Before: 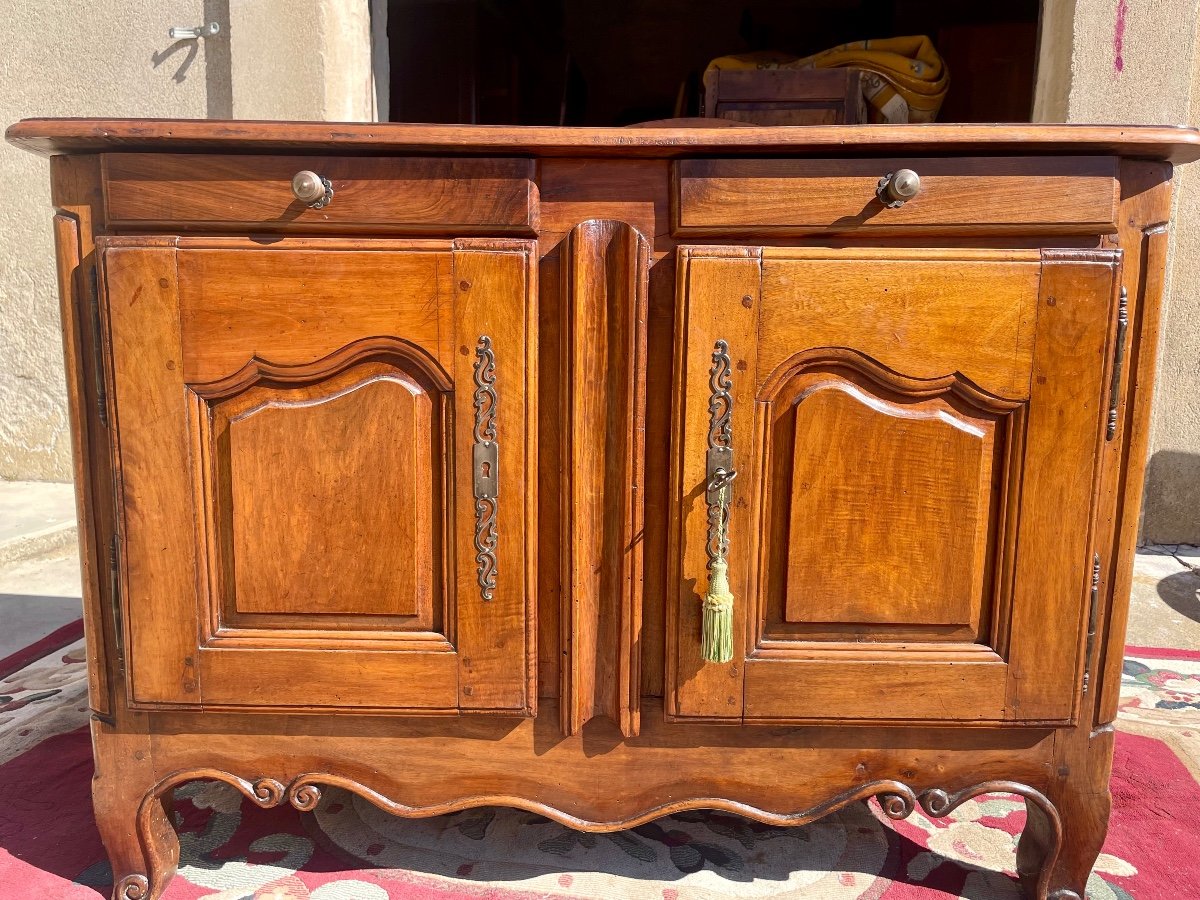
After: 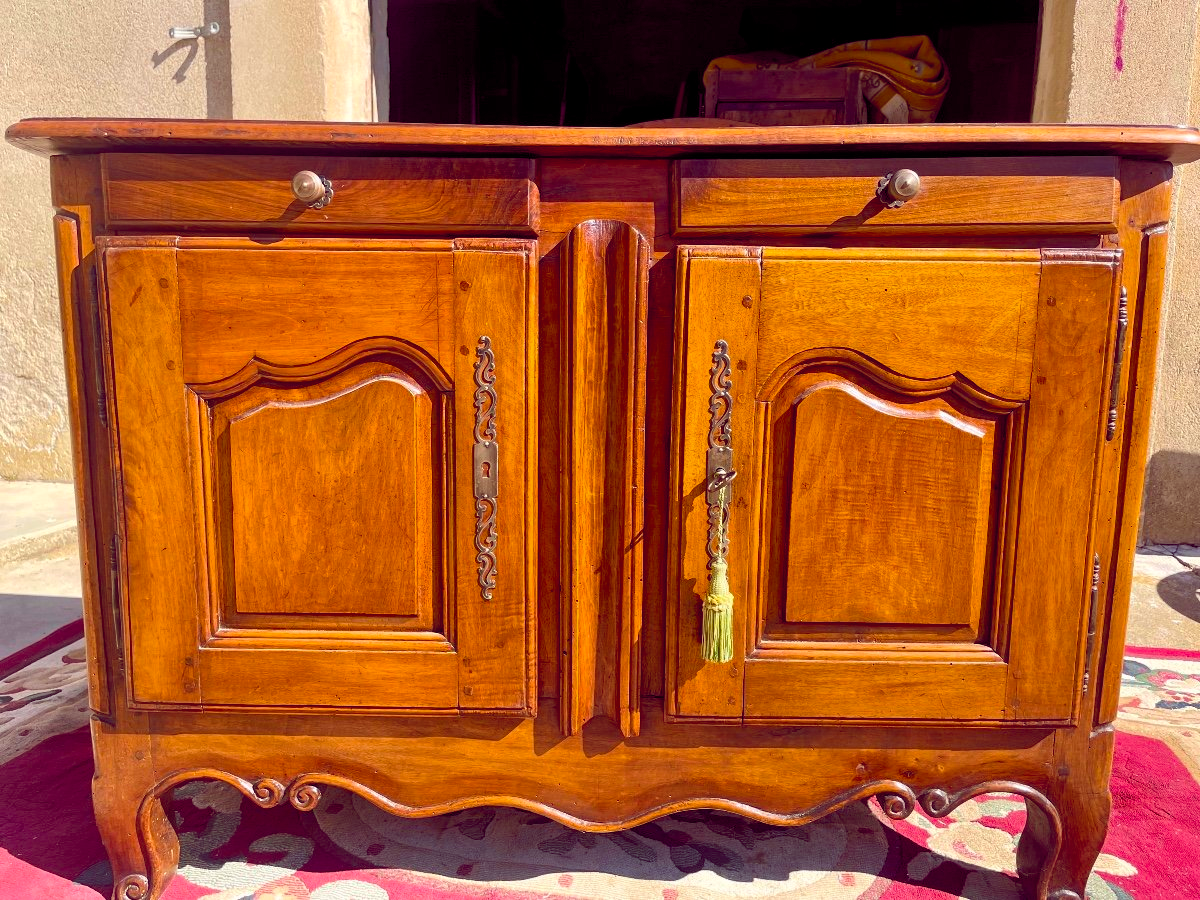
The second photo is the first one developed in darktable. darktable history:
color balance rgb: global offset › chroma 0.285%, global offset › hue 319.65°, perceptual saturation grading › global saturation 25.11%, global vibrance 33.126%
